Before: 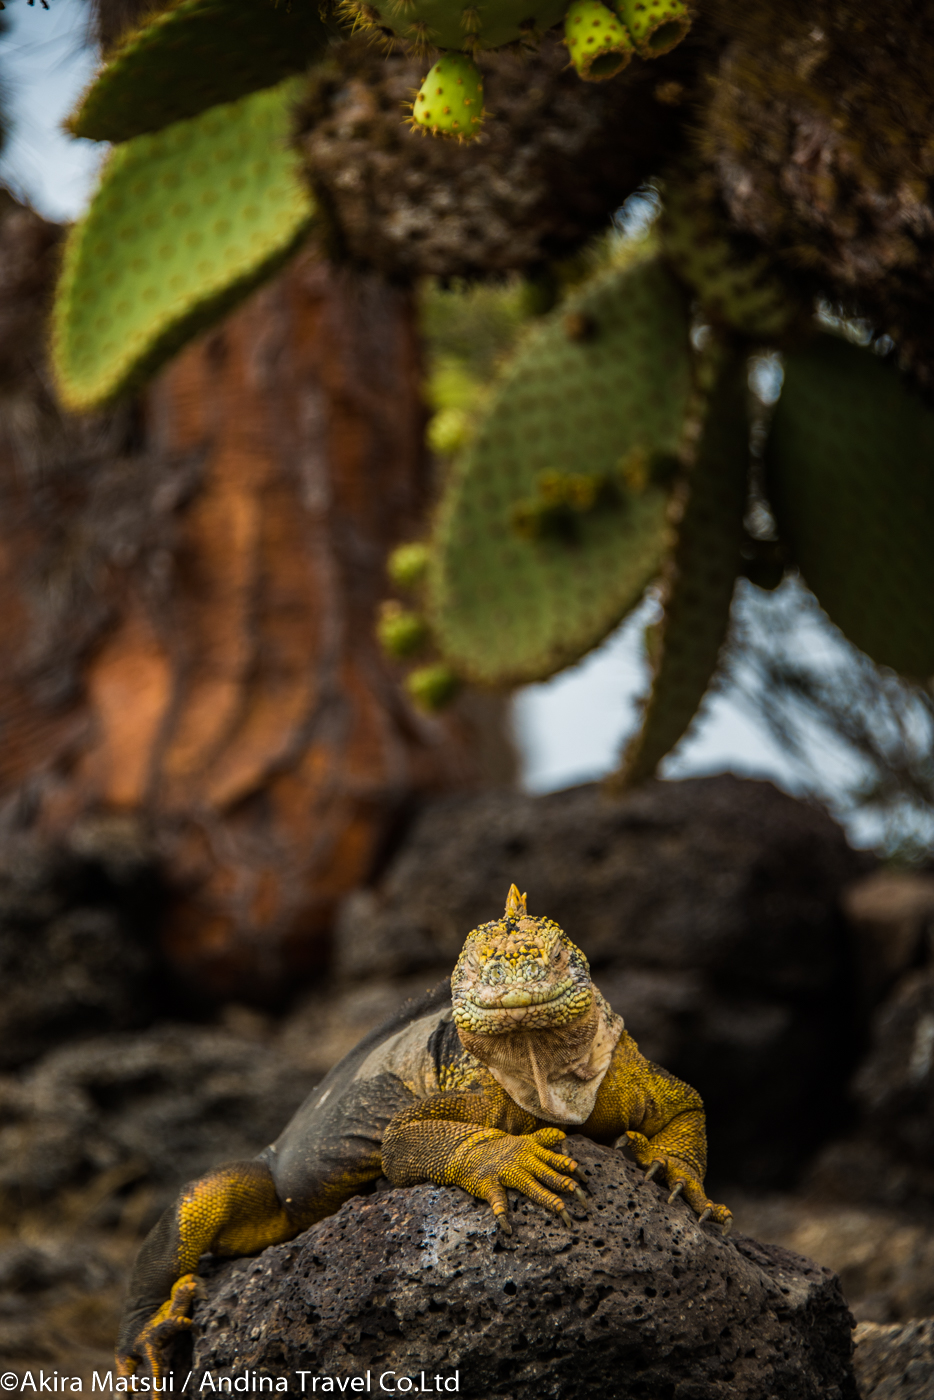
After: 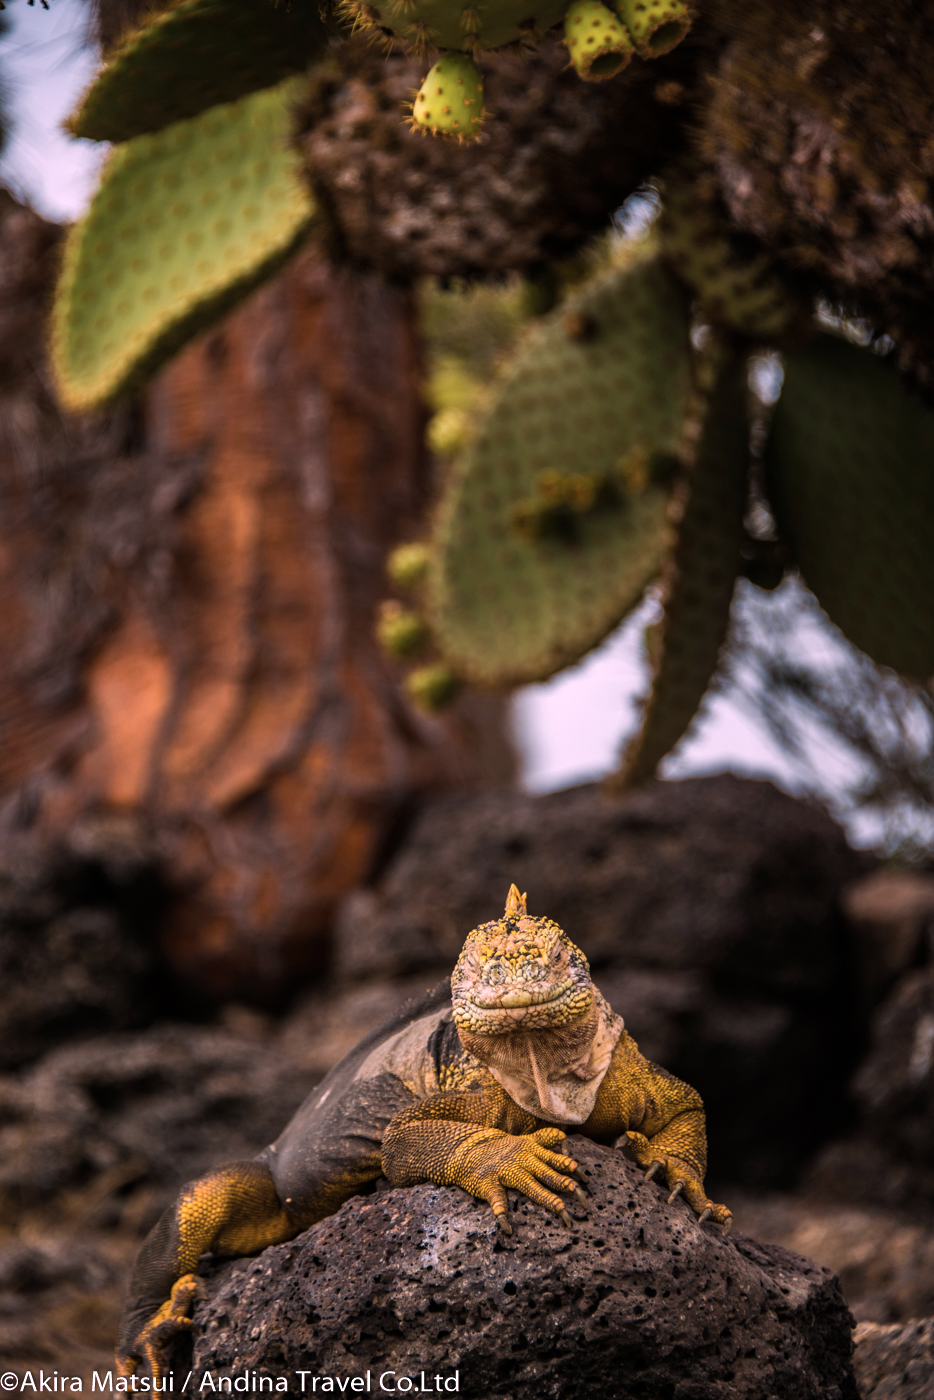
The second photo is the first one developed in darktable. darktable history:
white balance: red 1.188, blue 1.11
contrast brightness saturation: saturation -0.17
